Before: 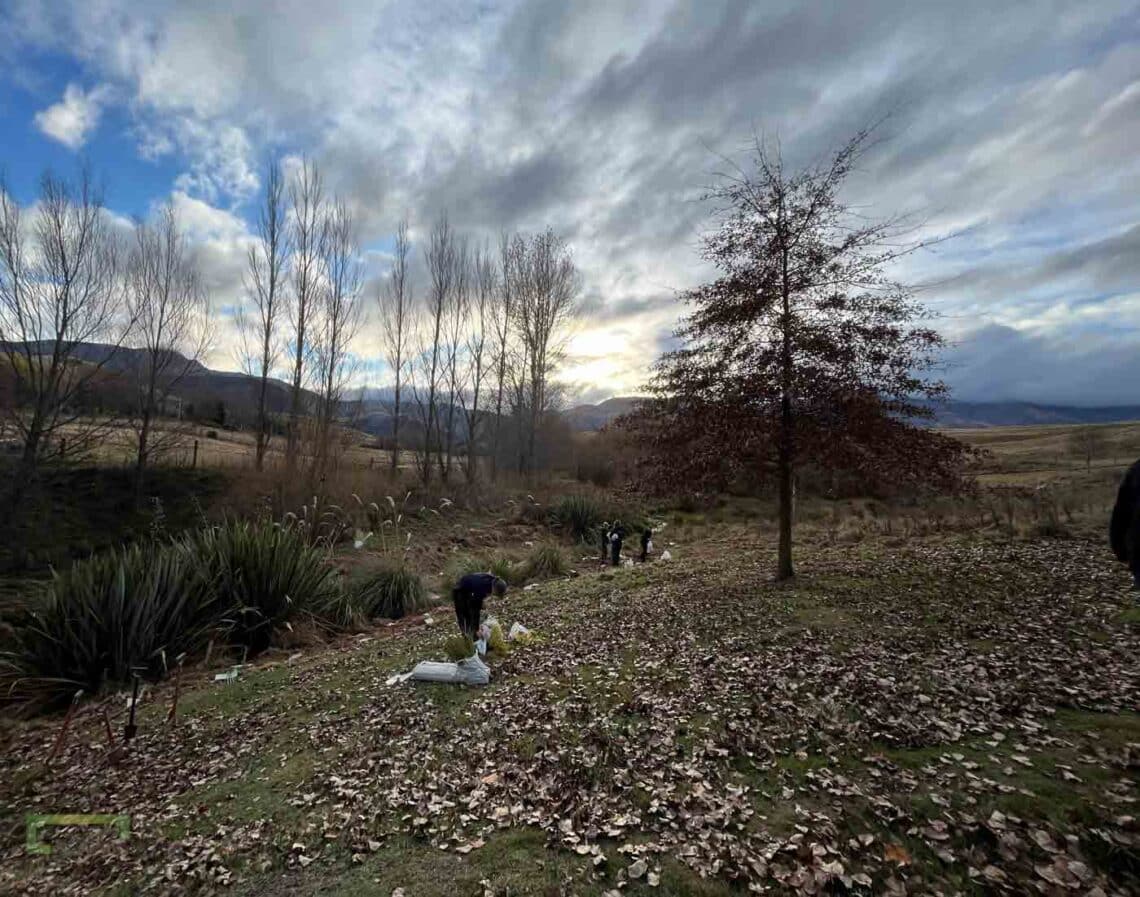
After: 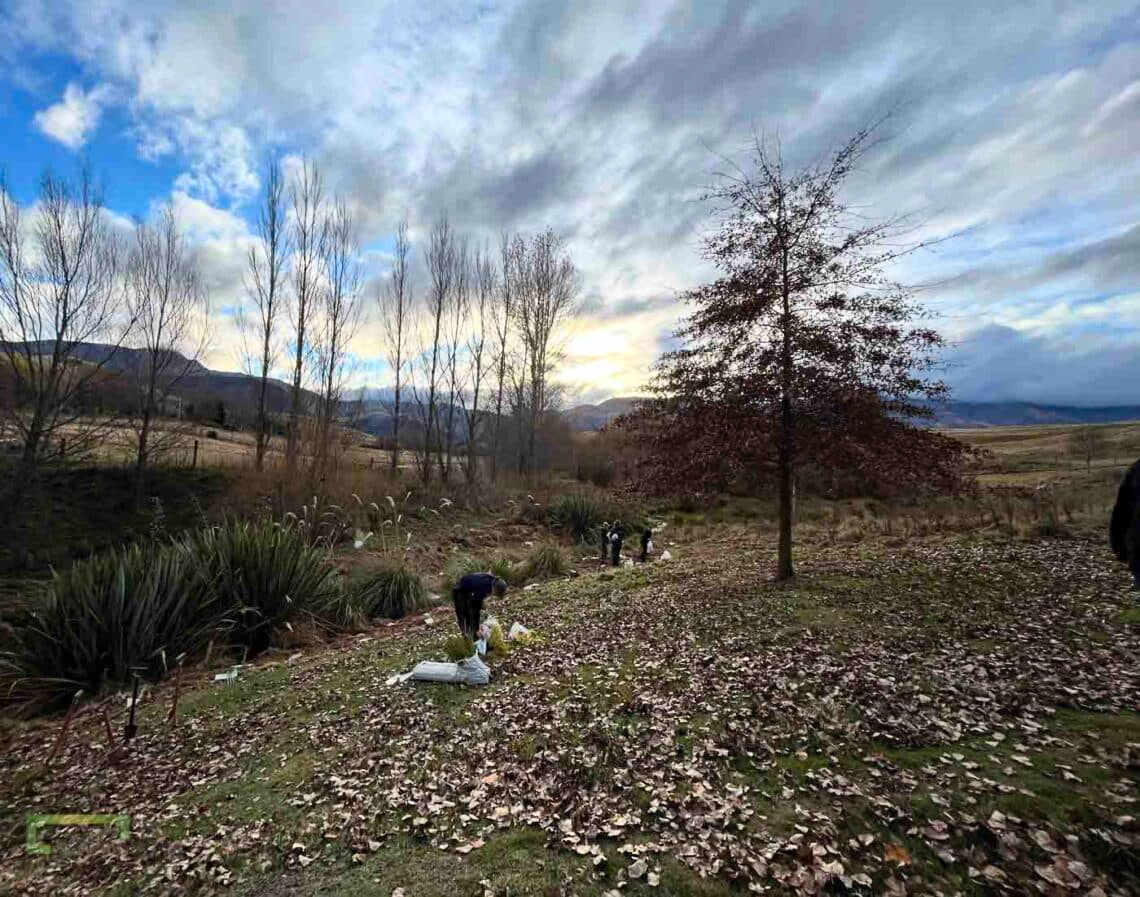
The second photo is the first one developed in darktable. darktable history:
contrast brightness saturation: contrast 0.2, brightness 0.16, saturation 0.22
haze removal: compatibility mode true, adaptive false
